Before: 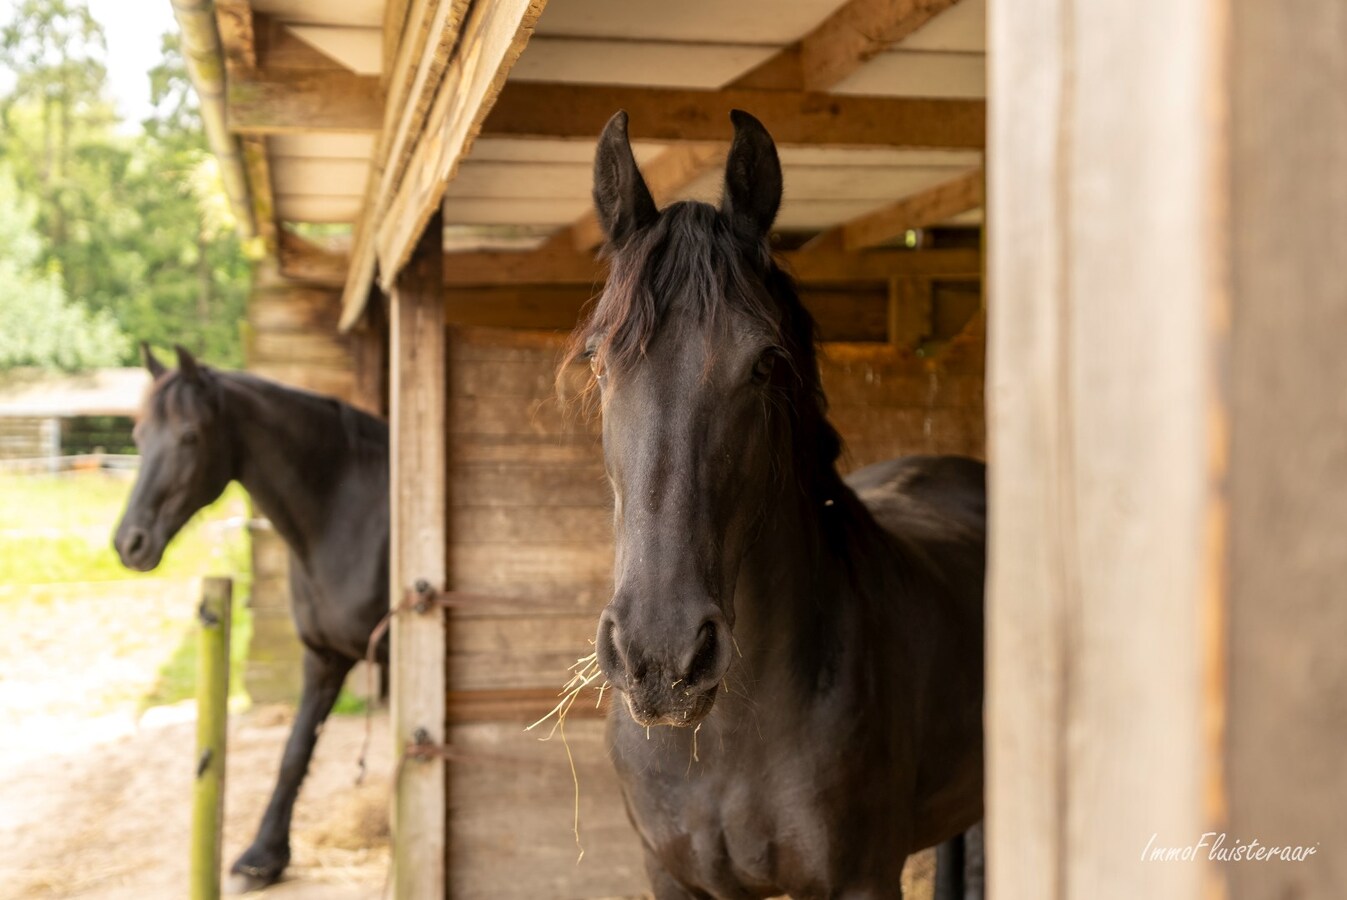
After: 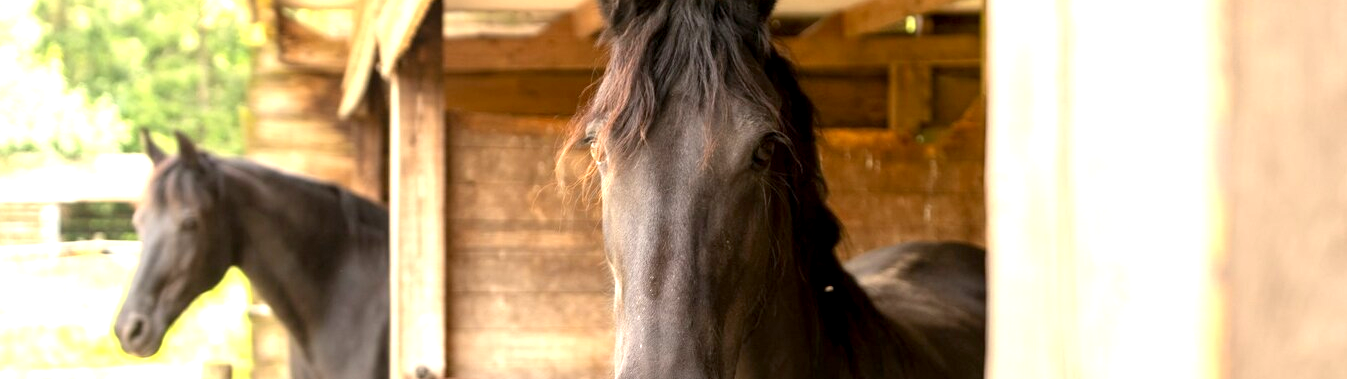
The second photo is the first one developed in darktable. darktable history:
exposure: black level correction 0.001, exposure 1.117 EV, compensate highlight preservation false
base curve: preserve colors none
crop and rotate: top 23.817%, bottom 34.052%
